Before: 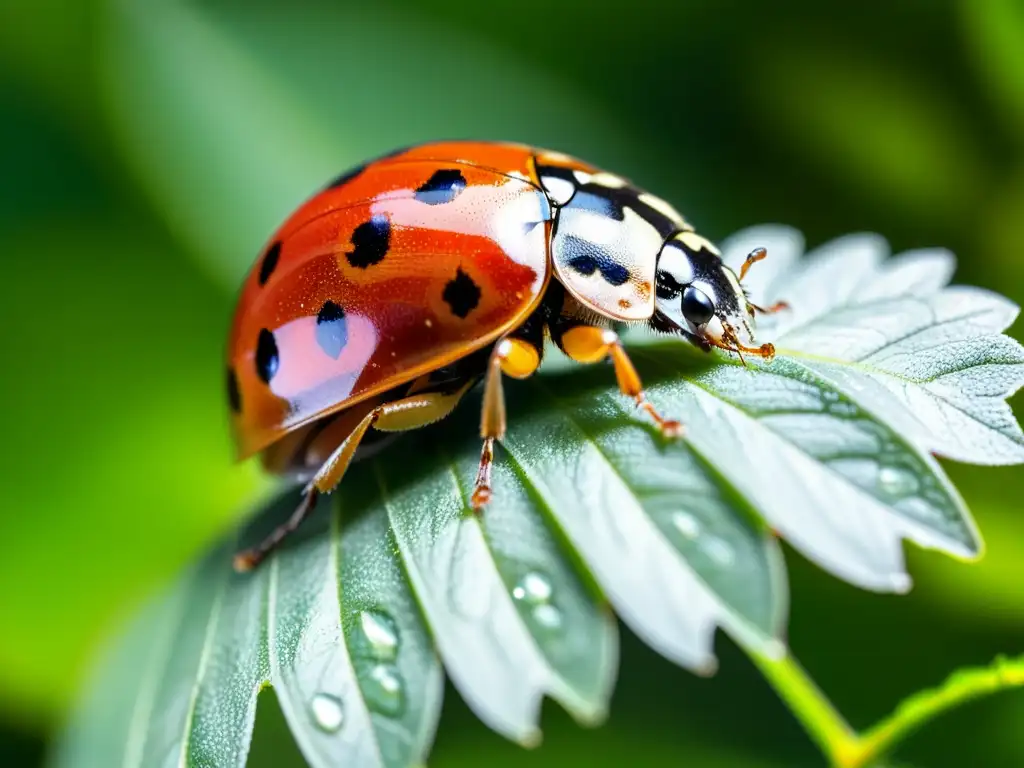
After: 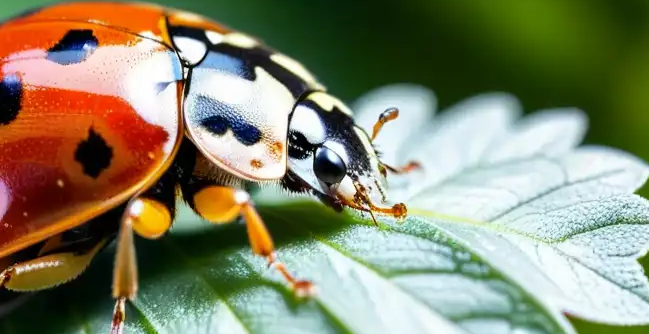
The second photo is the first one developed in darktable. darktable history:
crop: left 36.026%, top 18.339%, right 0.55%, bottom 38.169%
